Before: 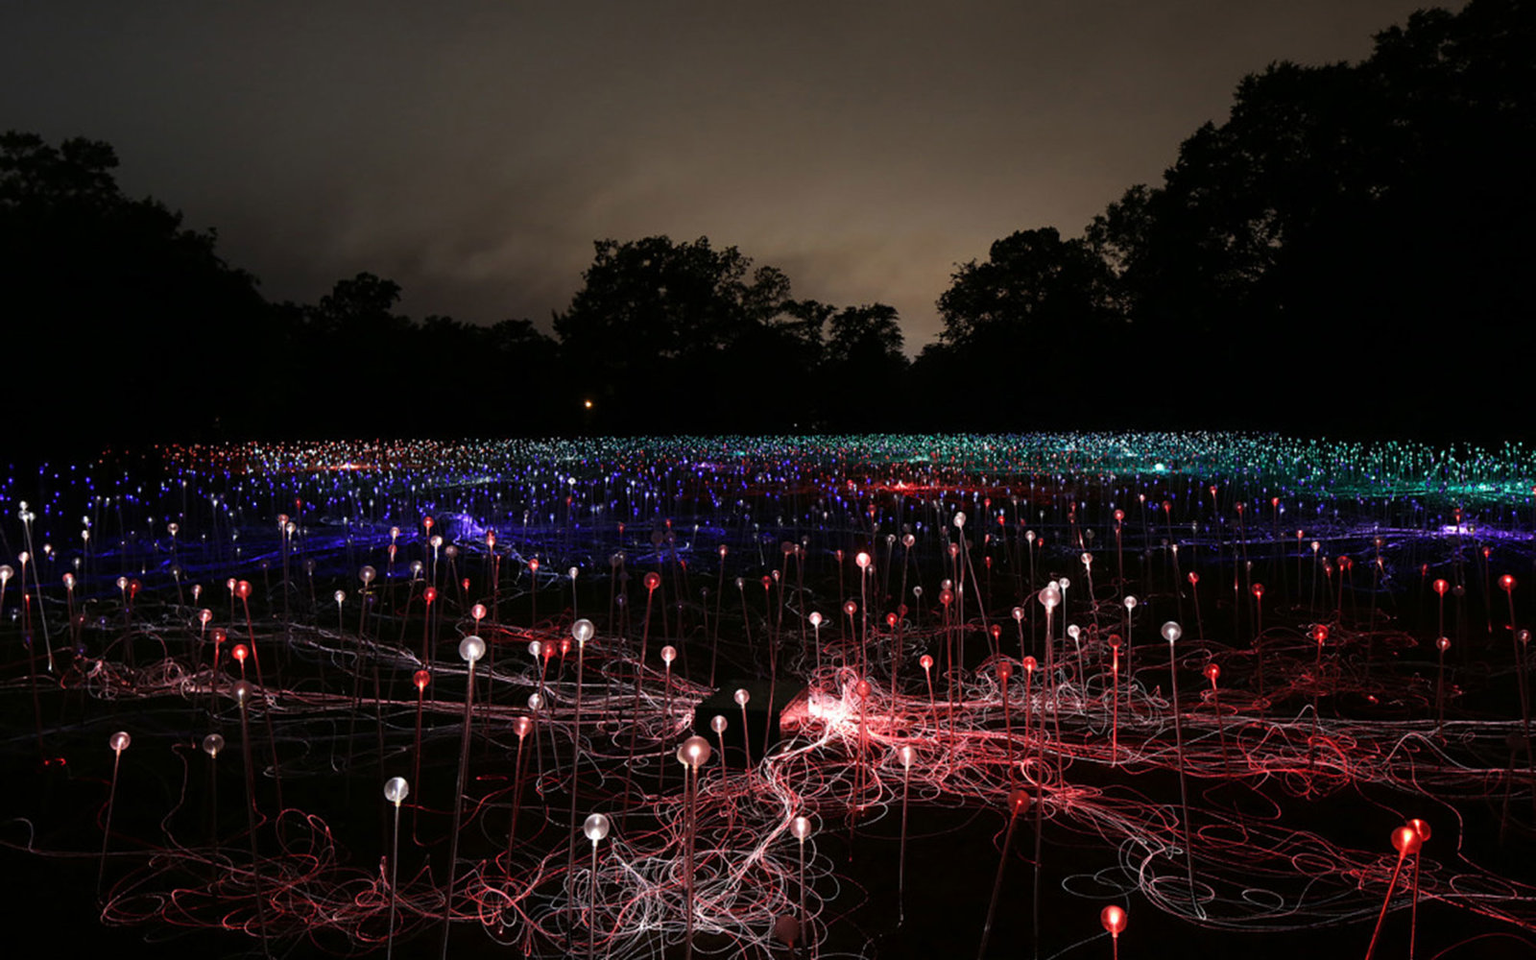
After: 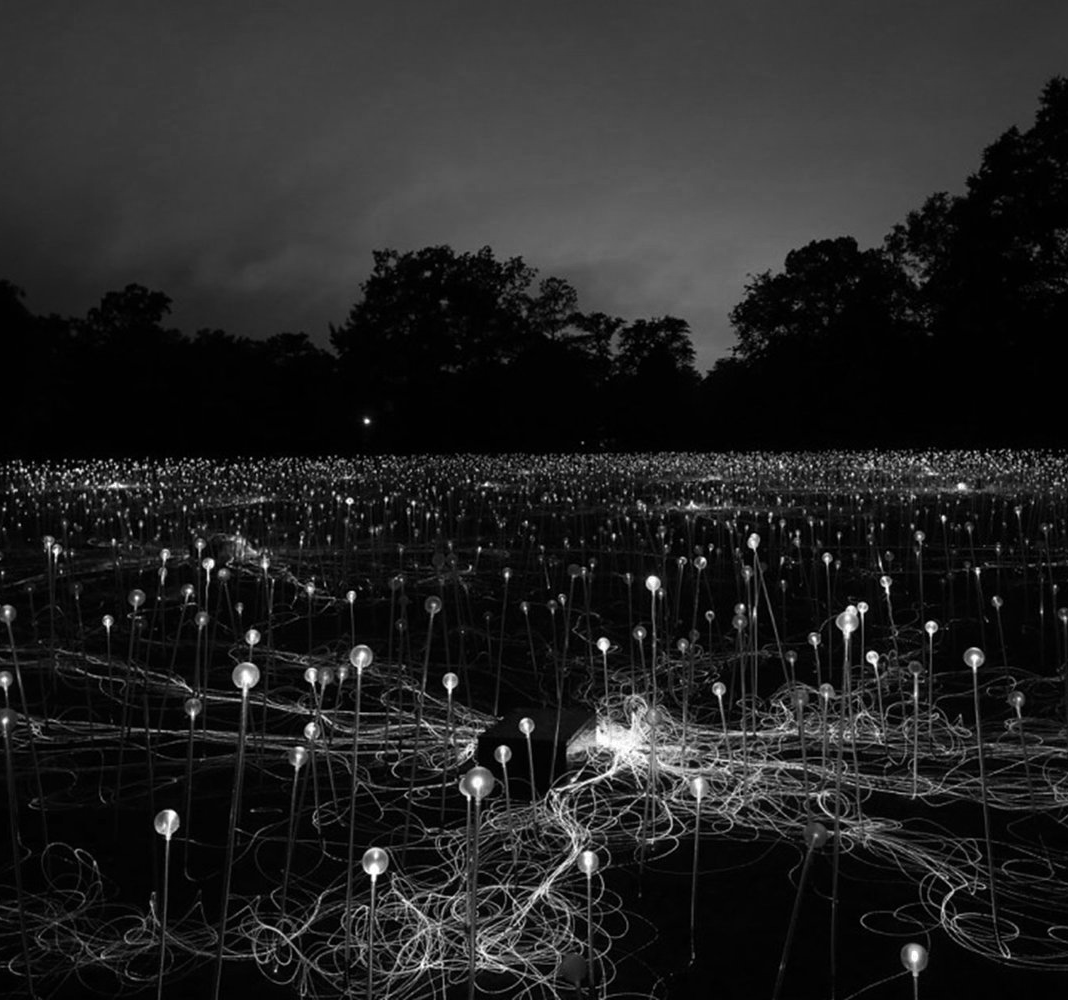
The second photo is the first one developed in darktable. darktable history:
contrast equalizer: y [[0.5 ×6], [0.5 ×6], [0.5, 0.5, 0.501, 0.545, 0.707, 0.863], [0 ×6], [0 ×6]]
crop: left 15.418%, right 17.824%
color zones: curves: ch0 [(0.002, 0.593) (0.143, 0.417) (0.285, 0.541) (0.455, 0.289) (0.608, 0.327) (0.727, 0.283) (0.869, 0.571) (1, 0.603)]; ch1 [(0, 0) (0.143, 0) (0.286, 0) (0.429, 0) (0.571, 0) (0.714, 0) (0.857, 0)]
